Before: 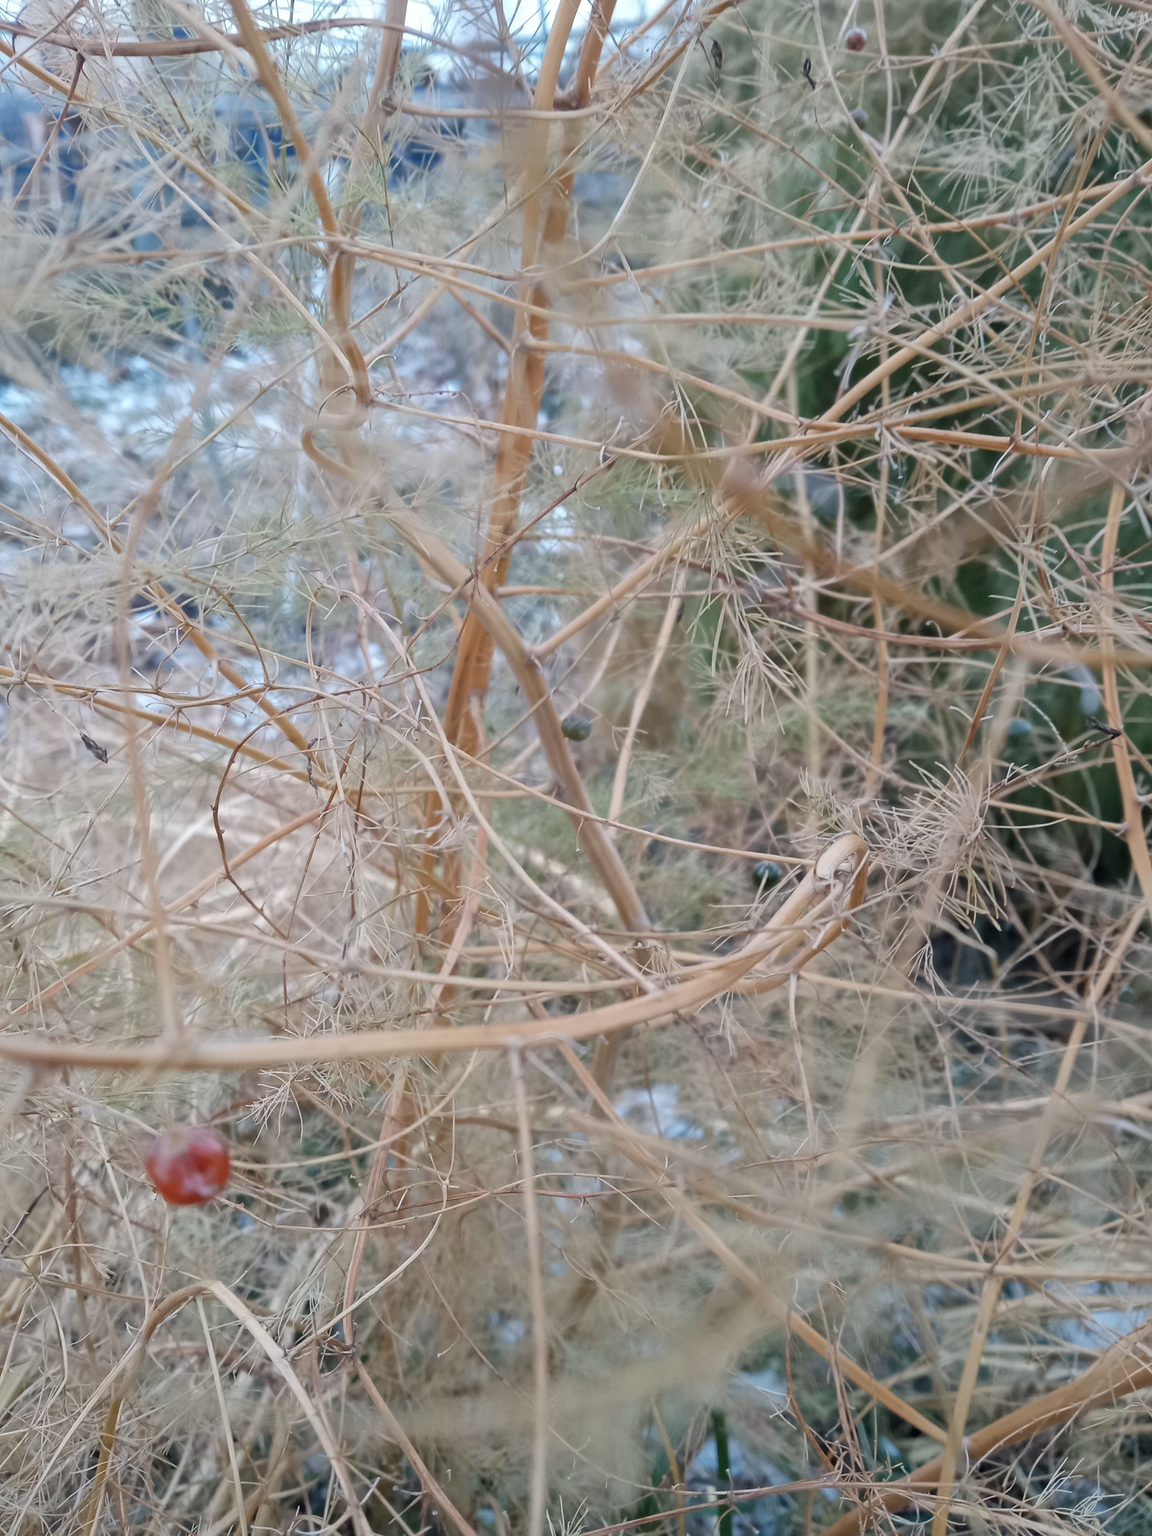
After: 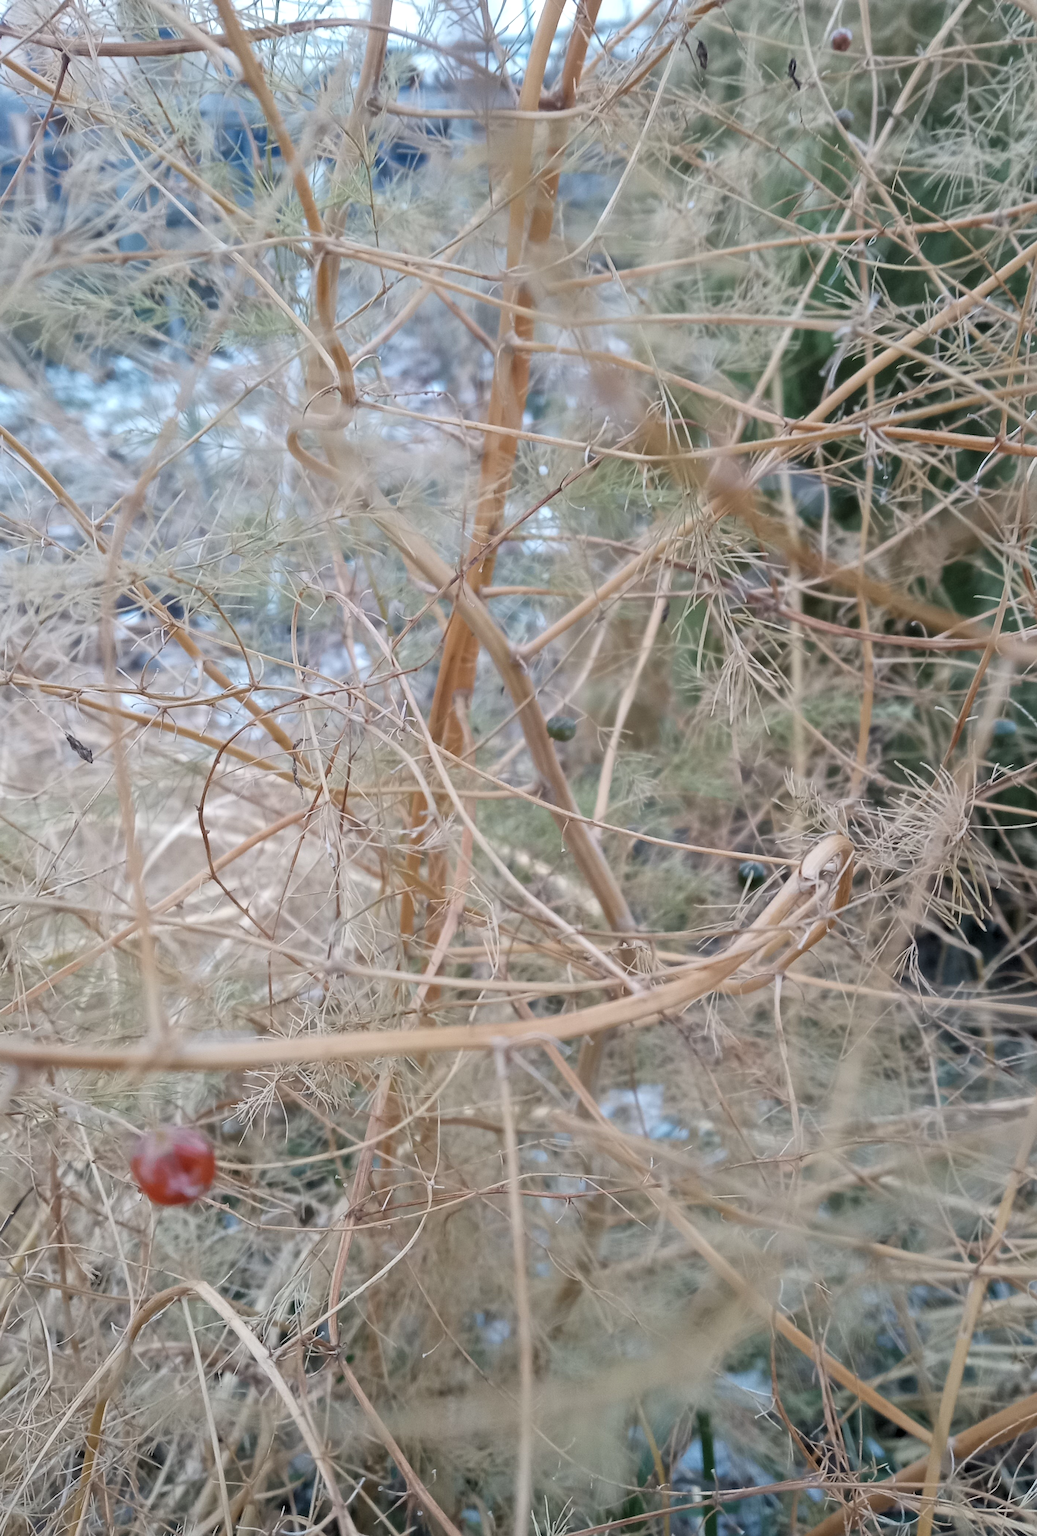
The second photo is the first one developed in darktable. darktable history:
crop and rotate: left 1.343%, right 8.54%
levels: levels [0.031, 0.5, 0.969]
